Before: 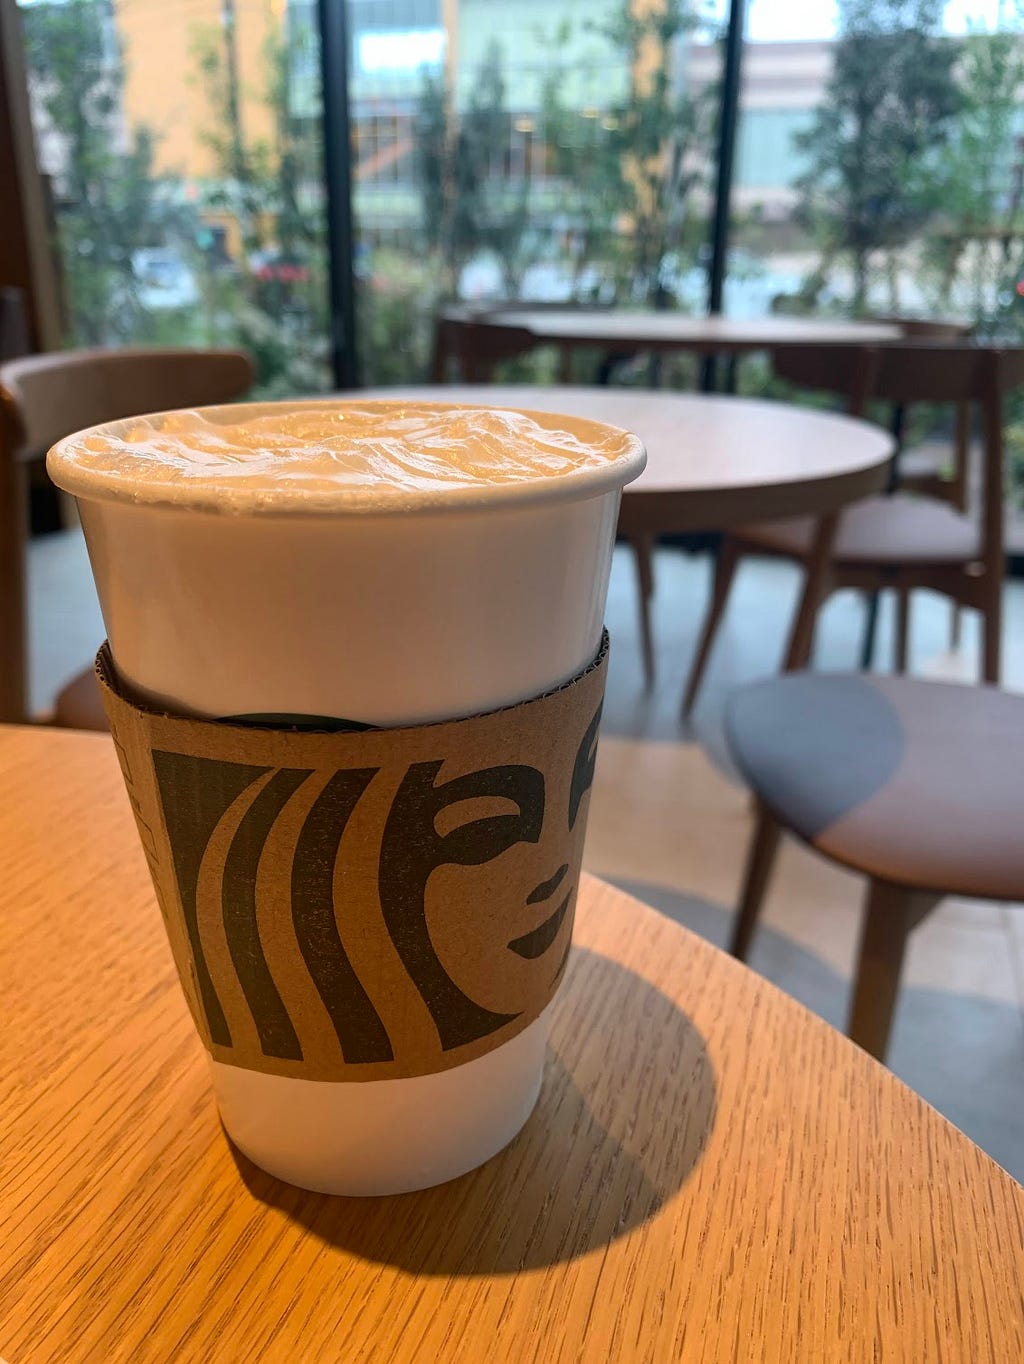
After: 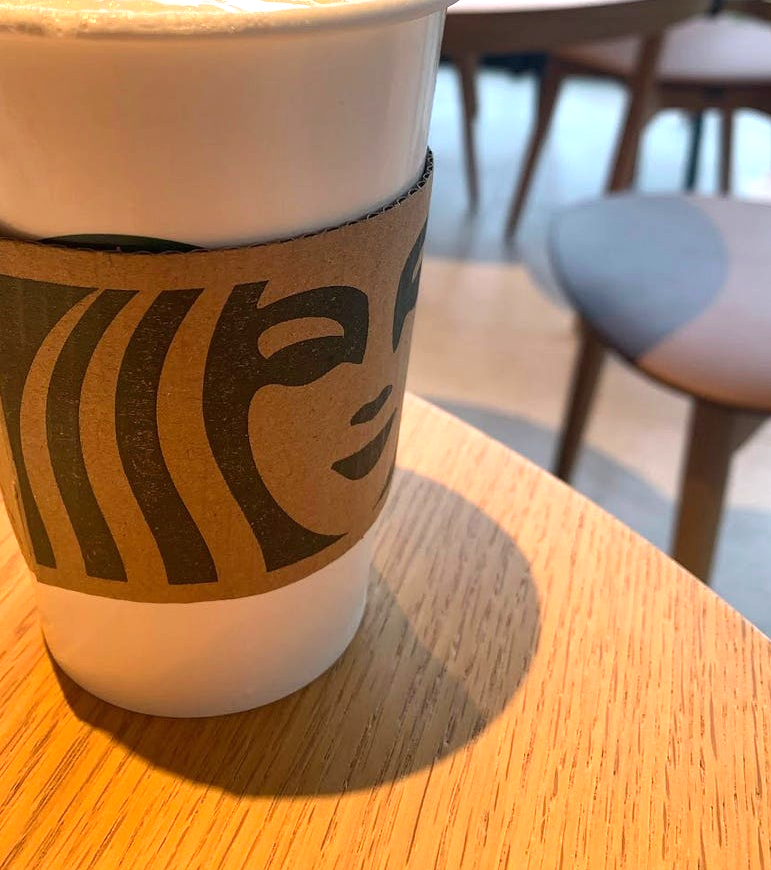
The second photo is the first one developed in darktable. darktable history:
crop and rotate: left 17.236%, top 35.13%, right 7.389%, bottom 1.032%
exposure: black level correction 0, exposure 0.701 EV, compensate highlight preservation false
